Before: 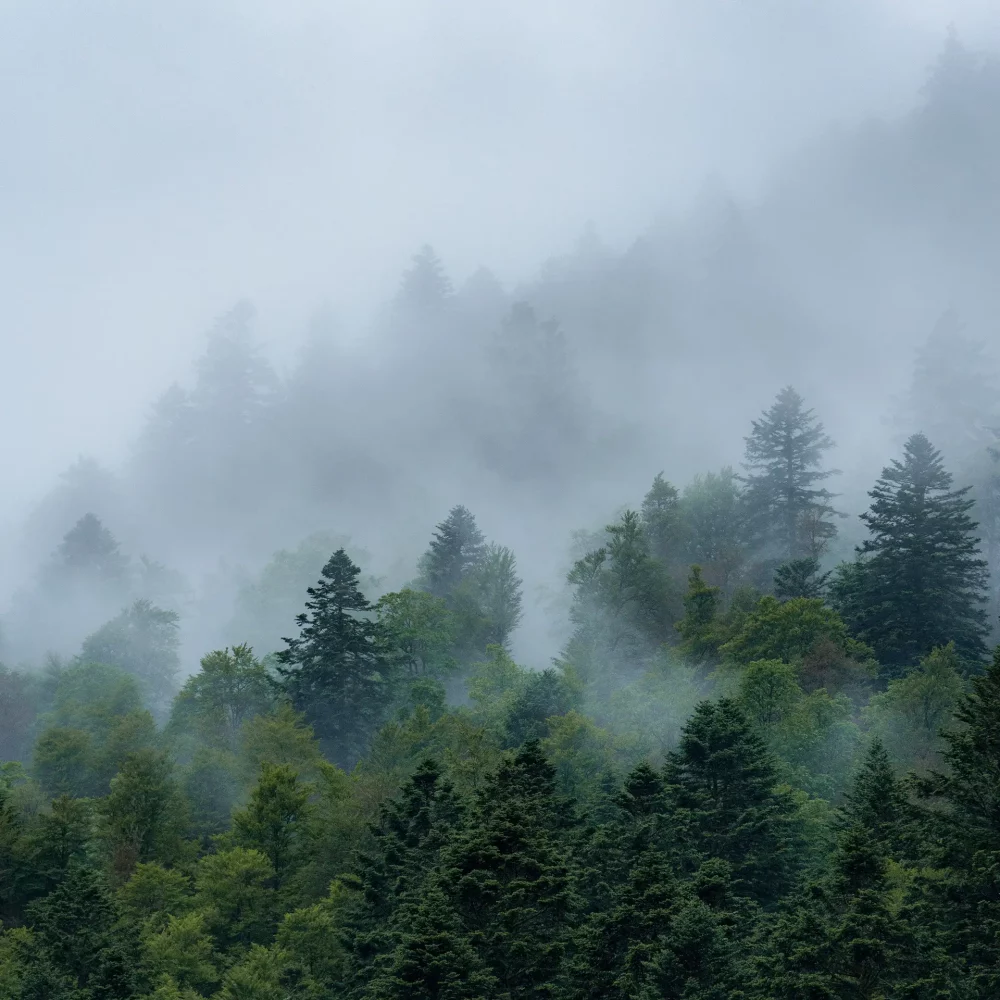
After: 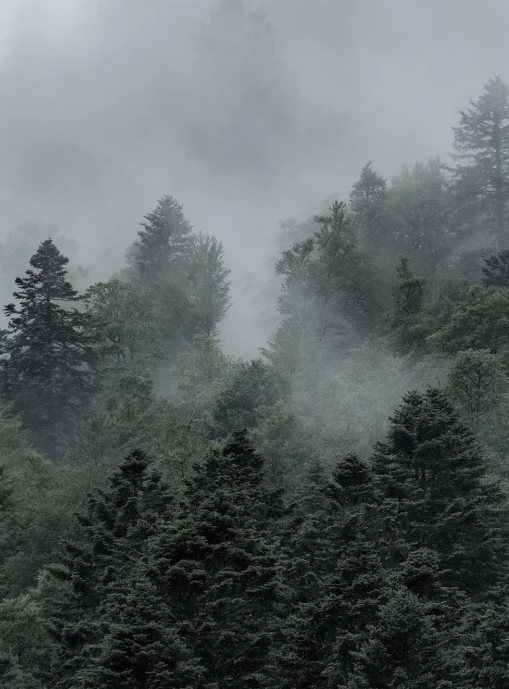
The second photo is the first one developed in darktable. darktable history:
crop and rotate: left 29.221%, top 31.092%, right 19.852%
color zones: curves: ch0 [(0, 0.6) (0.129, 0.585) (0.193, 0.596) (0.429, 0.5) (0.571, 0.5) (0.714, 0.5) (0.857, 0.5) (1, 0.6)]; ch1 [(0, 0.453) (0.112, 0.245) (0.213, 0.252) (0.429, 0.233) (0.571, 0.231) (0.683, 0.242) (0.857, 0.296) (1, 0.453)], mix 32.97%
